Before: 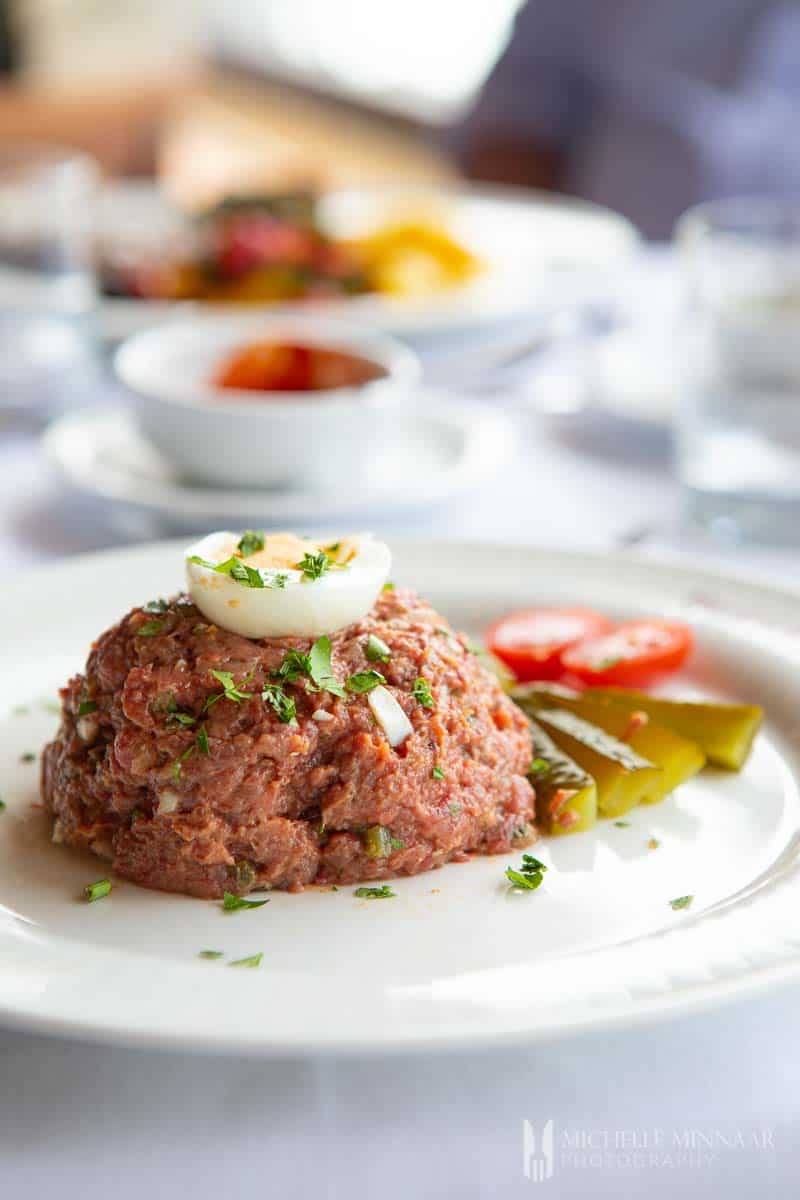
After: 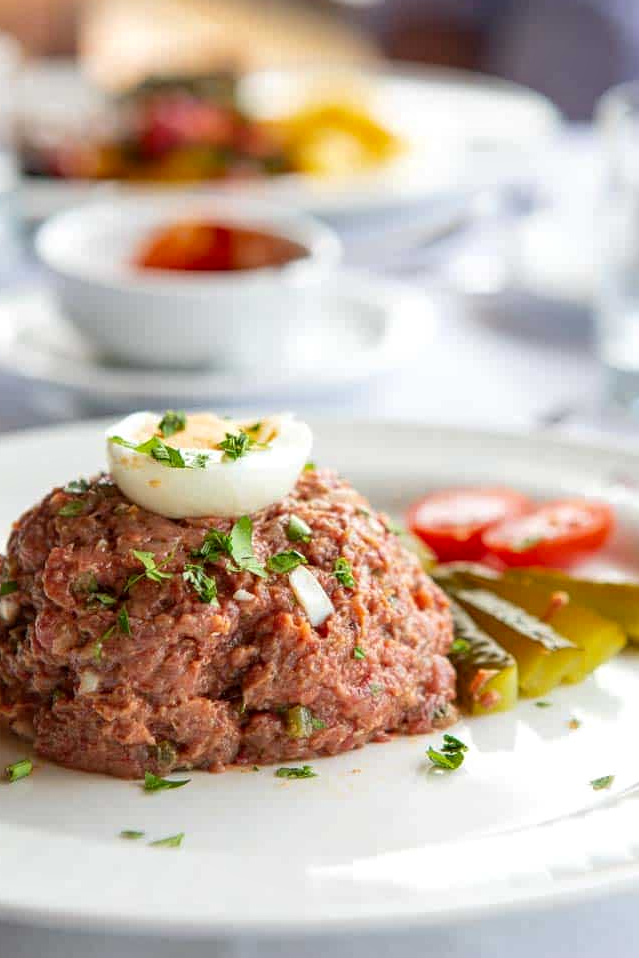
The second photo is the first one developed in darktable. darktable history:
crop and rotate: left 10.071%, top 10.071%, right 10.02%, bottom 10.02%
local contrast: on, module defaults
